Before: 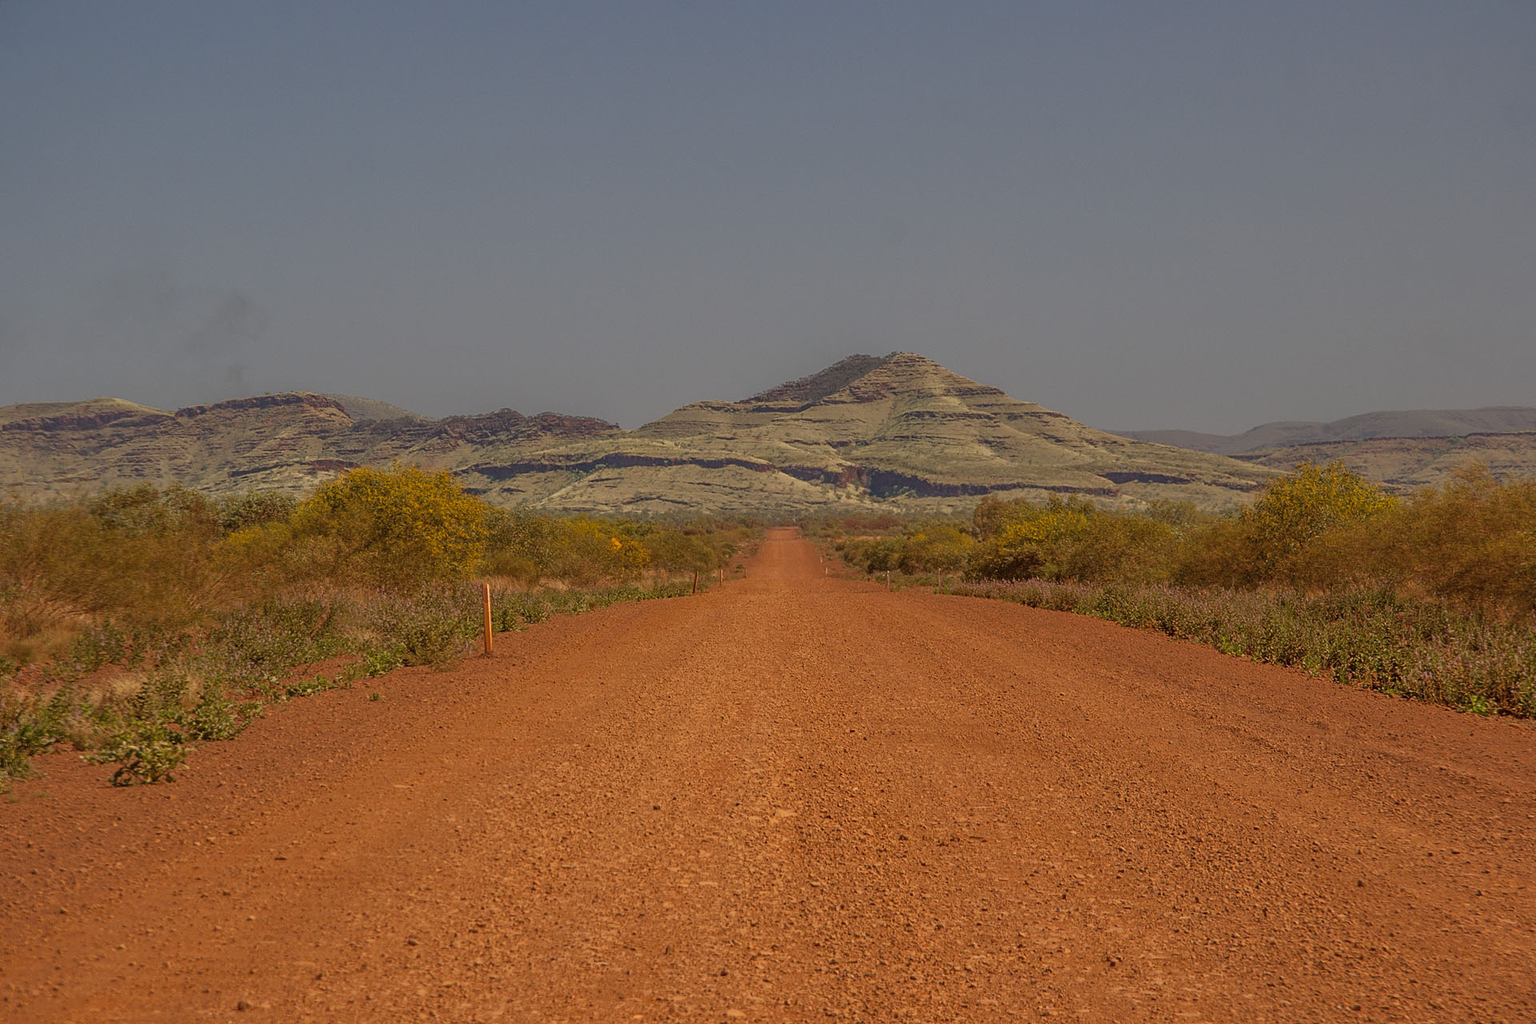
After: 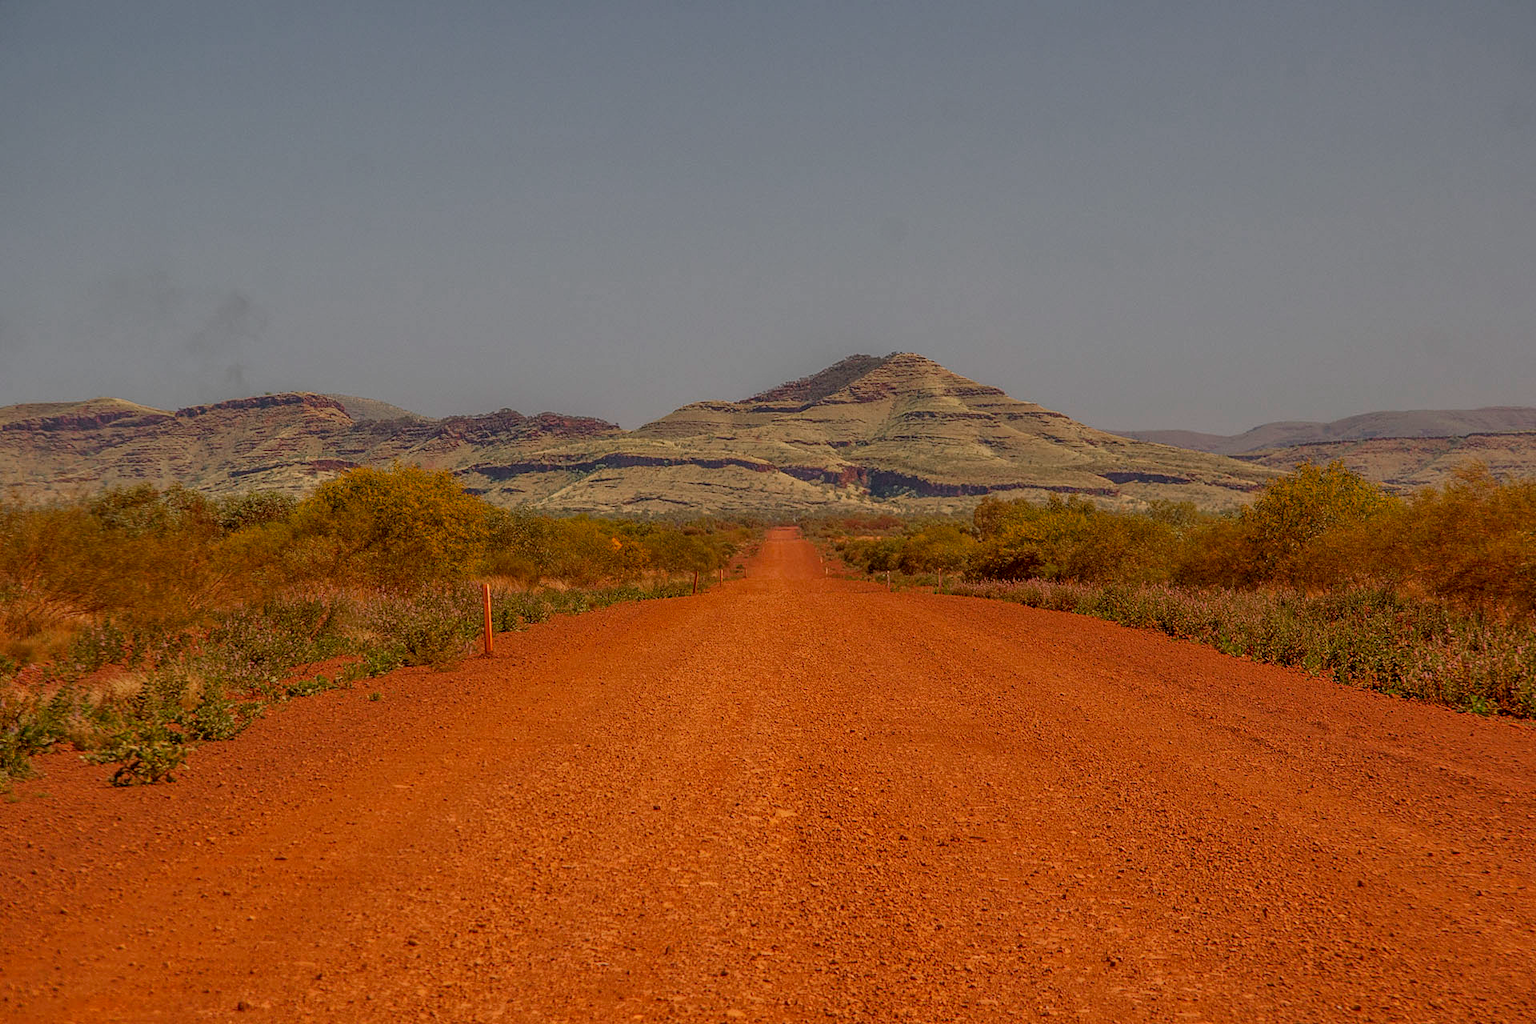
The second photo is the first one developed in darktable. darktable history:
local contrast: detail 130%
color zones: curves: ch0 [(0, 0.48) (0.209, 0.398) (0.305, 0.332) (0.429, 0.493) (0.571, 0.5) (0.714, 0.5) (0.857, 0.5) (1, 0.48)]; ch1 [(0, 0.633) (0.143, 0.586) (0.286, 0.489) (0.429, 0.448) (0.571, 0.31) (0.714, 0.335) (0.857, 0.492) (1, 0.633)]; ch2 [(0, 0.448) (0.143, 0.498) (0.286, 0.5) (0.429, 0.5) (0.571, 0.5) (0.714, 0.5) (0.857, 0.5) (1, 0.448)]
exposure: exposure 0.128 EV, compensate highlight preservation false
contrast brightness saturation: saturation -0.05
shadows and highlights: low approximation 0.01, soften with gaussian
